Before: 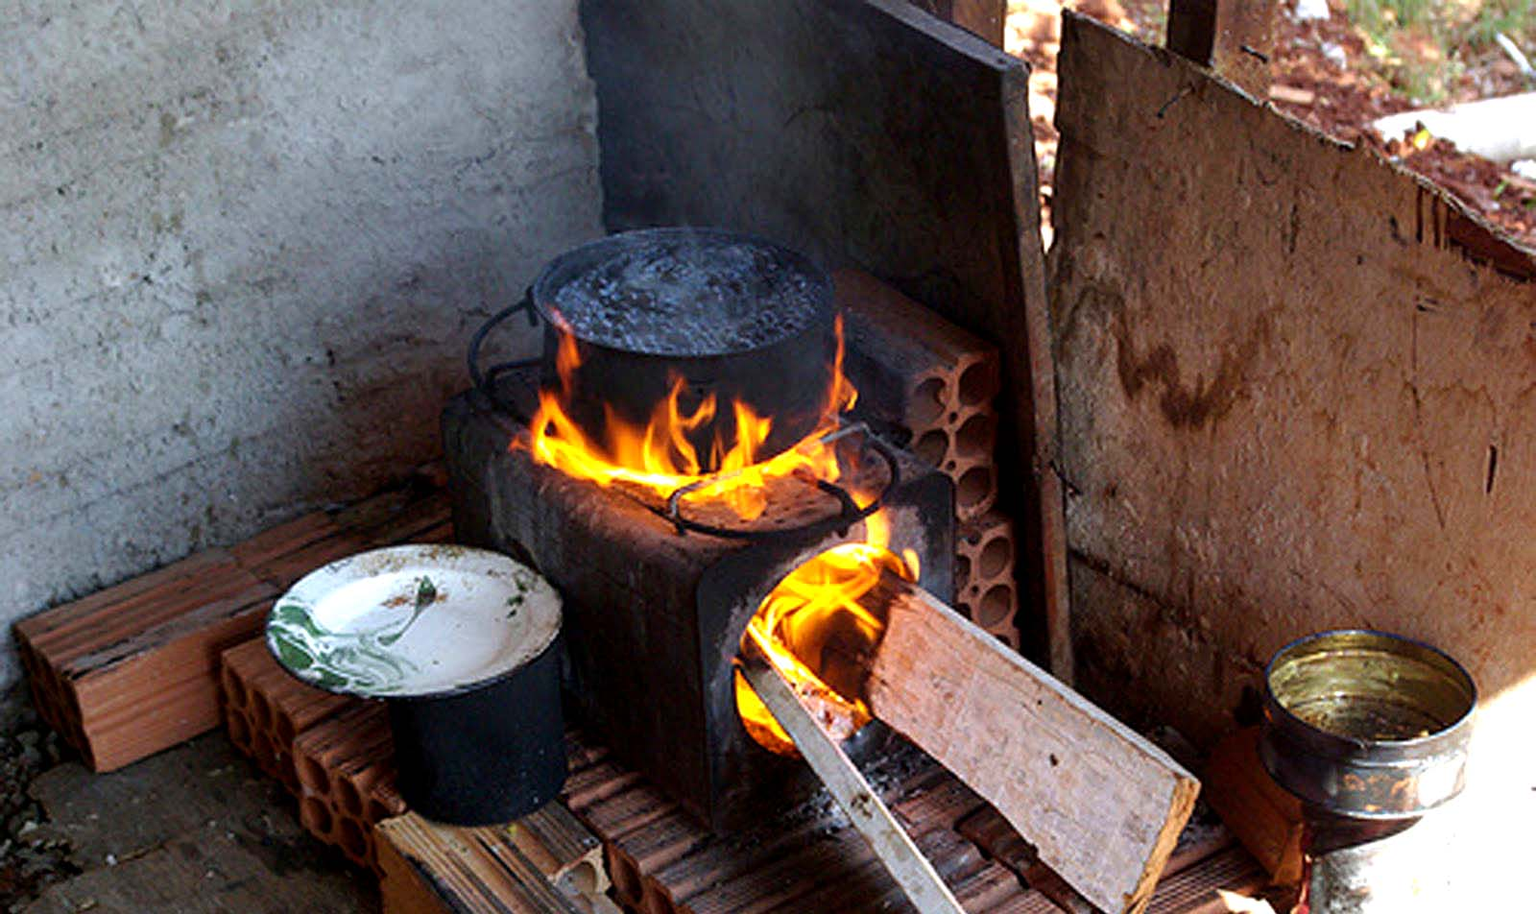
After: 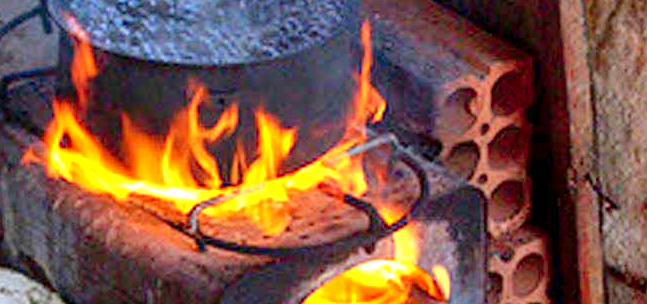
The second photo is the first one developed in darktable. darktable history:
shadows and highlights: low approximation 0.01, soften with gaussian
levels: levels [0, 0.397, 0.955]
local contrast: on, module defaults
crop: left 31.751%, top 32.172%, right 27.8%, bottom 35.83%
